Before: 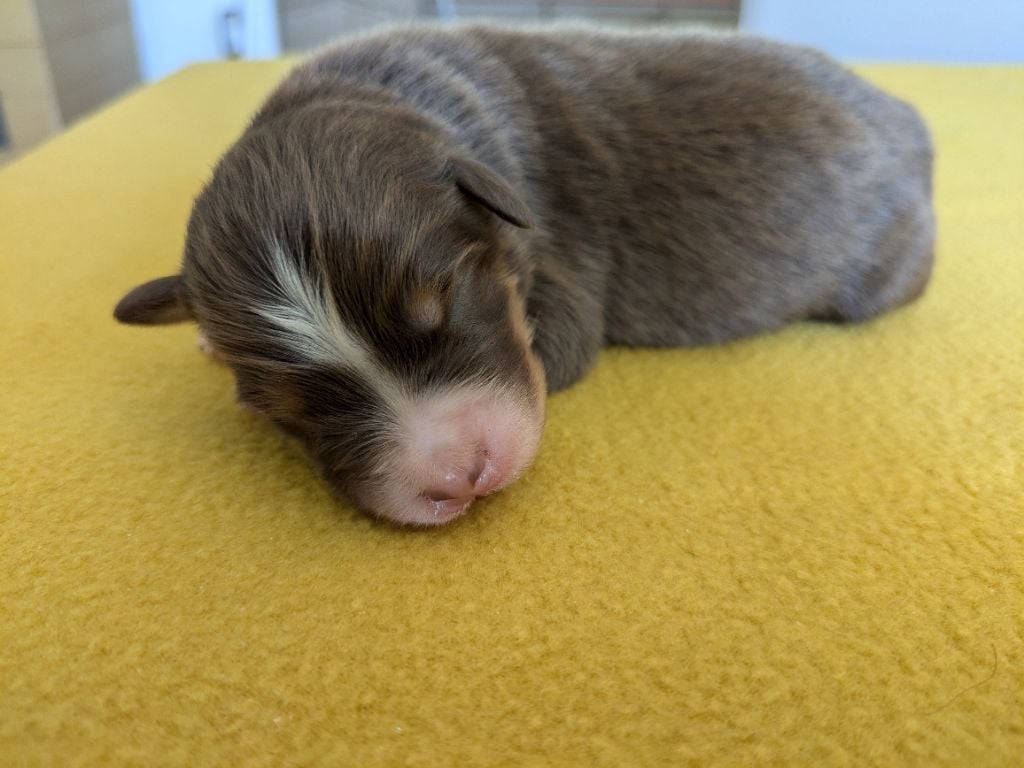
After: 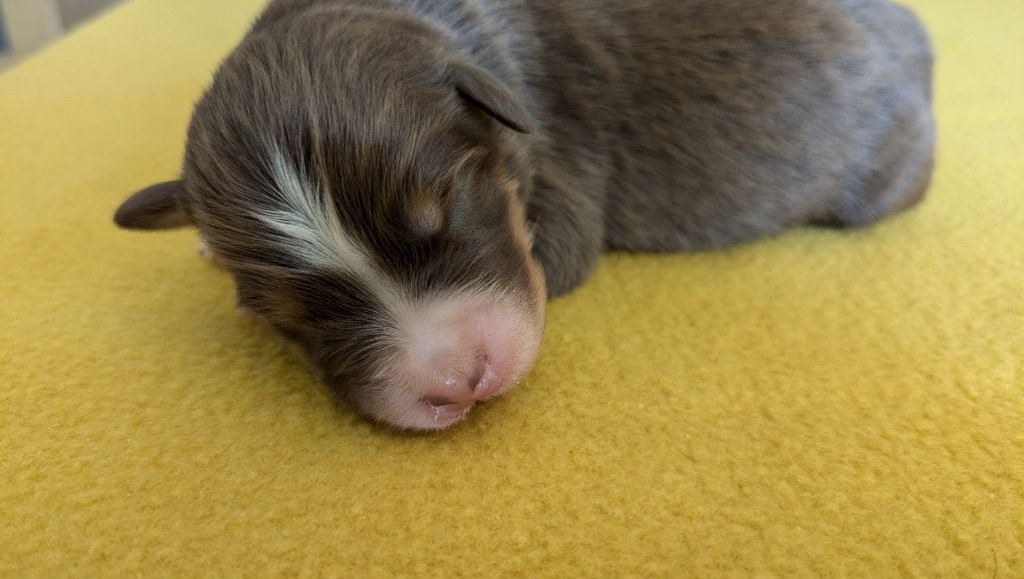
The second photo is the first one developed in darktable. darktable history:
crop and rotate: top 12.399%, bottom 12.207%
